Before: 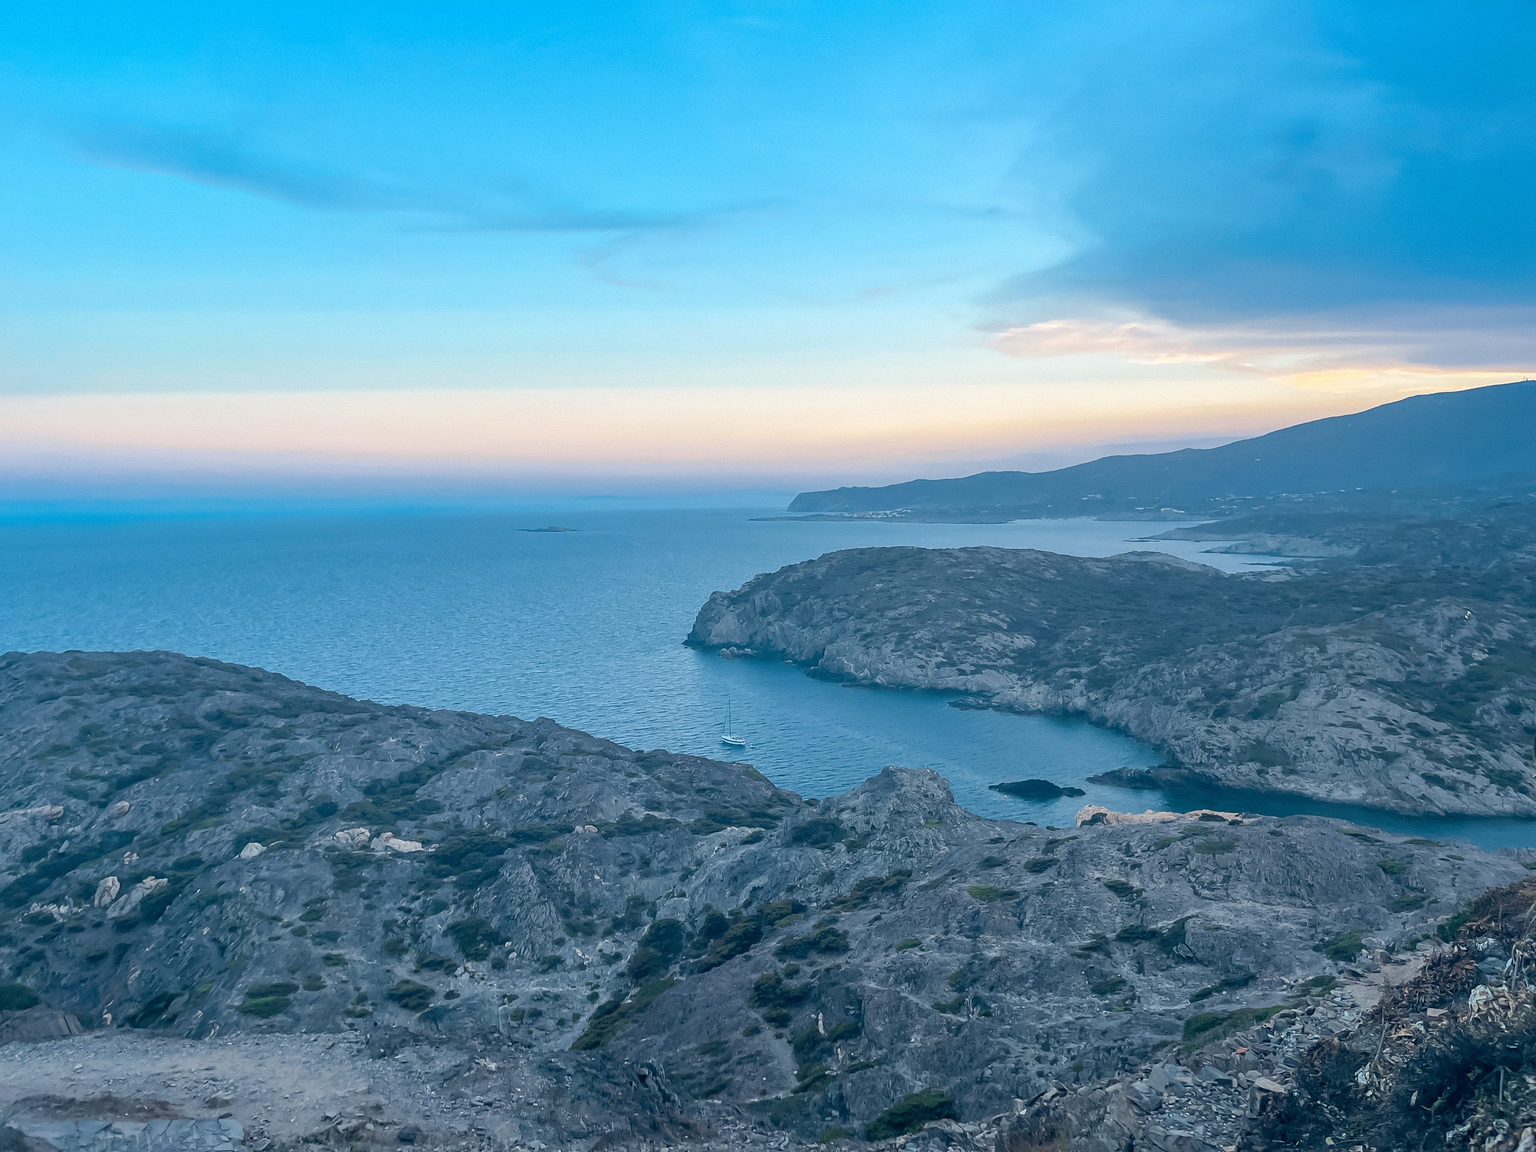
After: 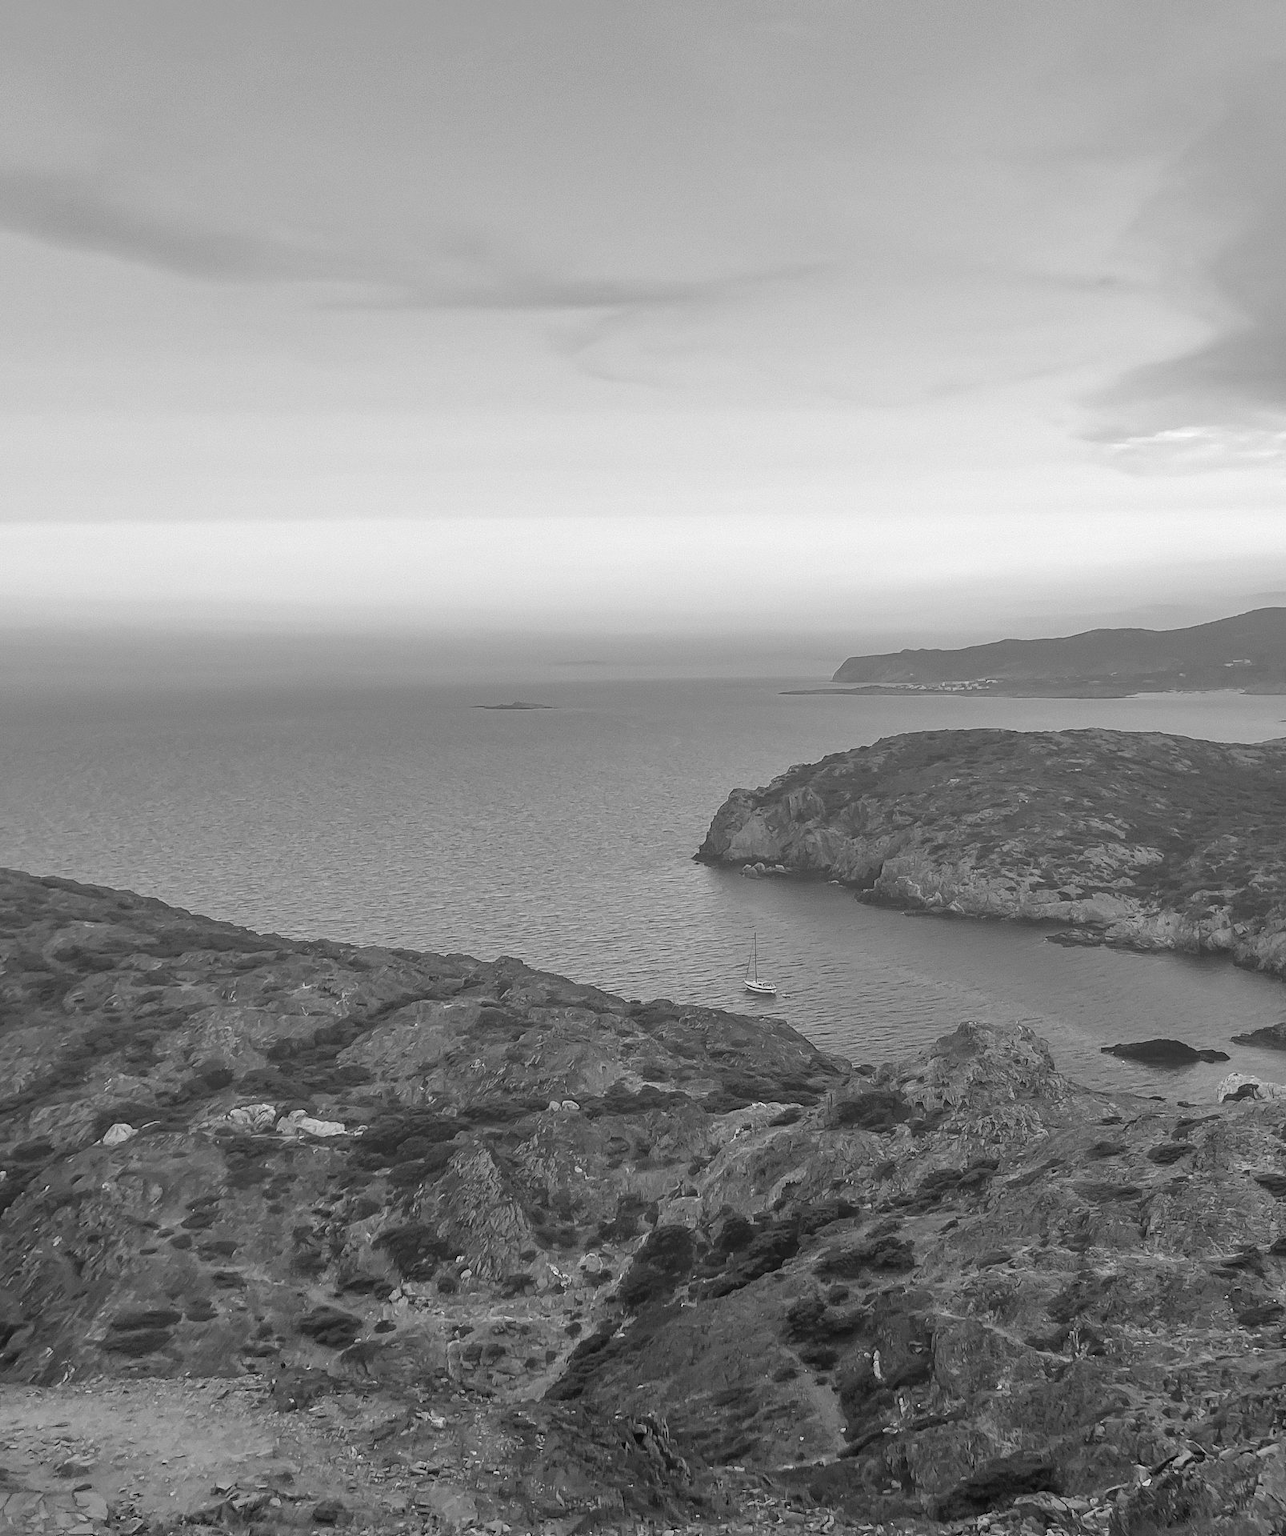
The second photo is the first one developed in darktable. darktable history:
monochrome: size 1
crop: left 10.644%, right 26.528%
